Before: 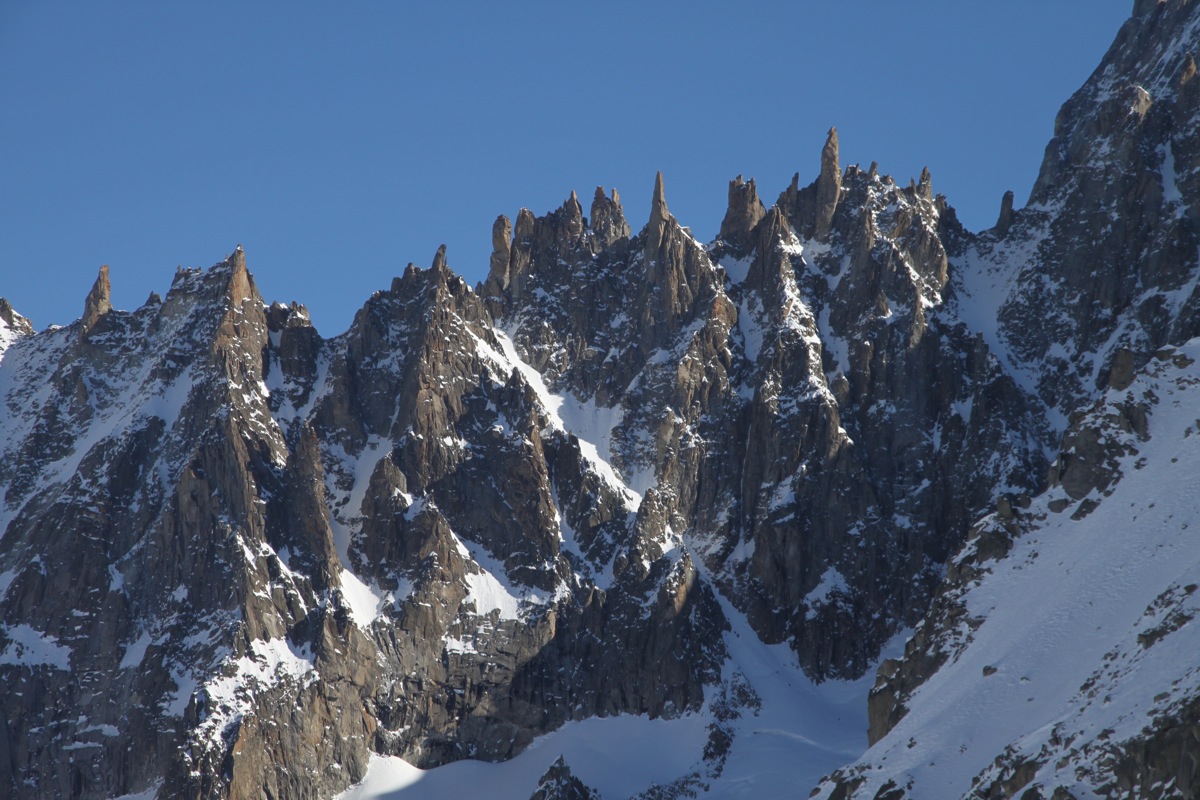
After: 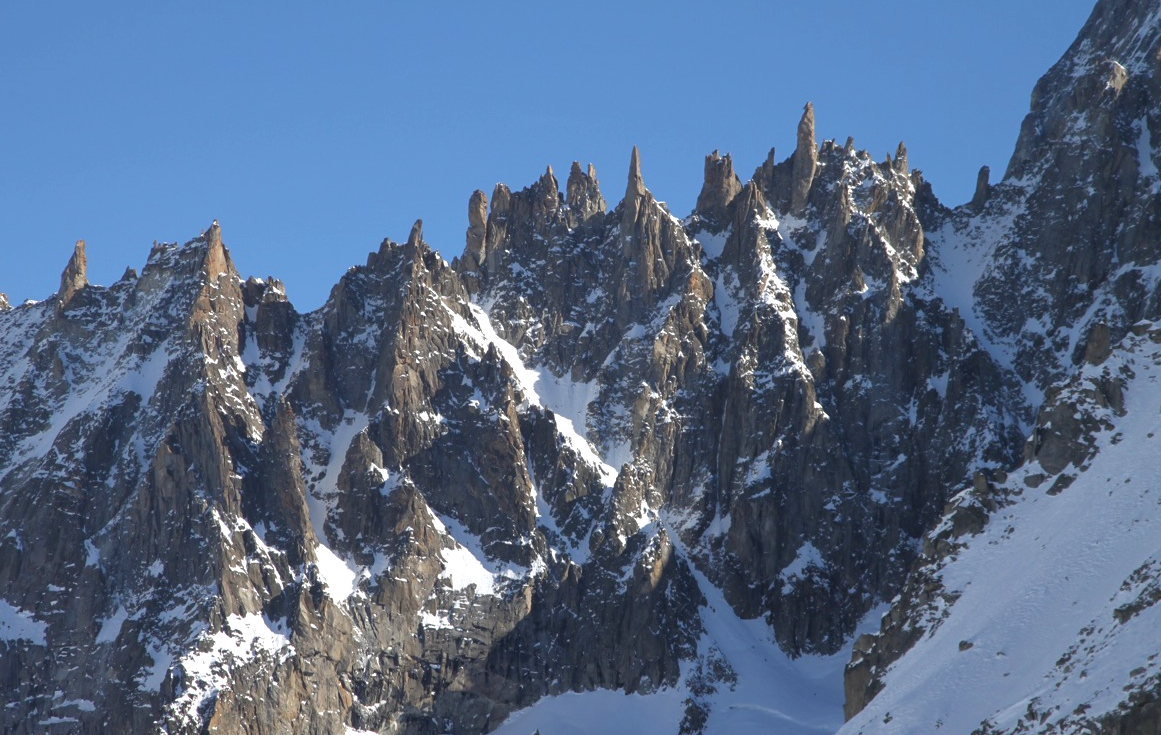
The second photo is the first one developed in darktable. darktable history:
exposure: black level correction 0.001, exposure 0.498 EV, compensate highlight preservation false
crop: left 2.04%, top 3.18%, right 1.127%, bottom 4.926%
